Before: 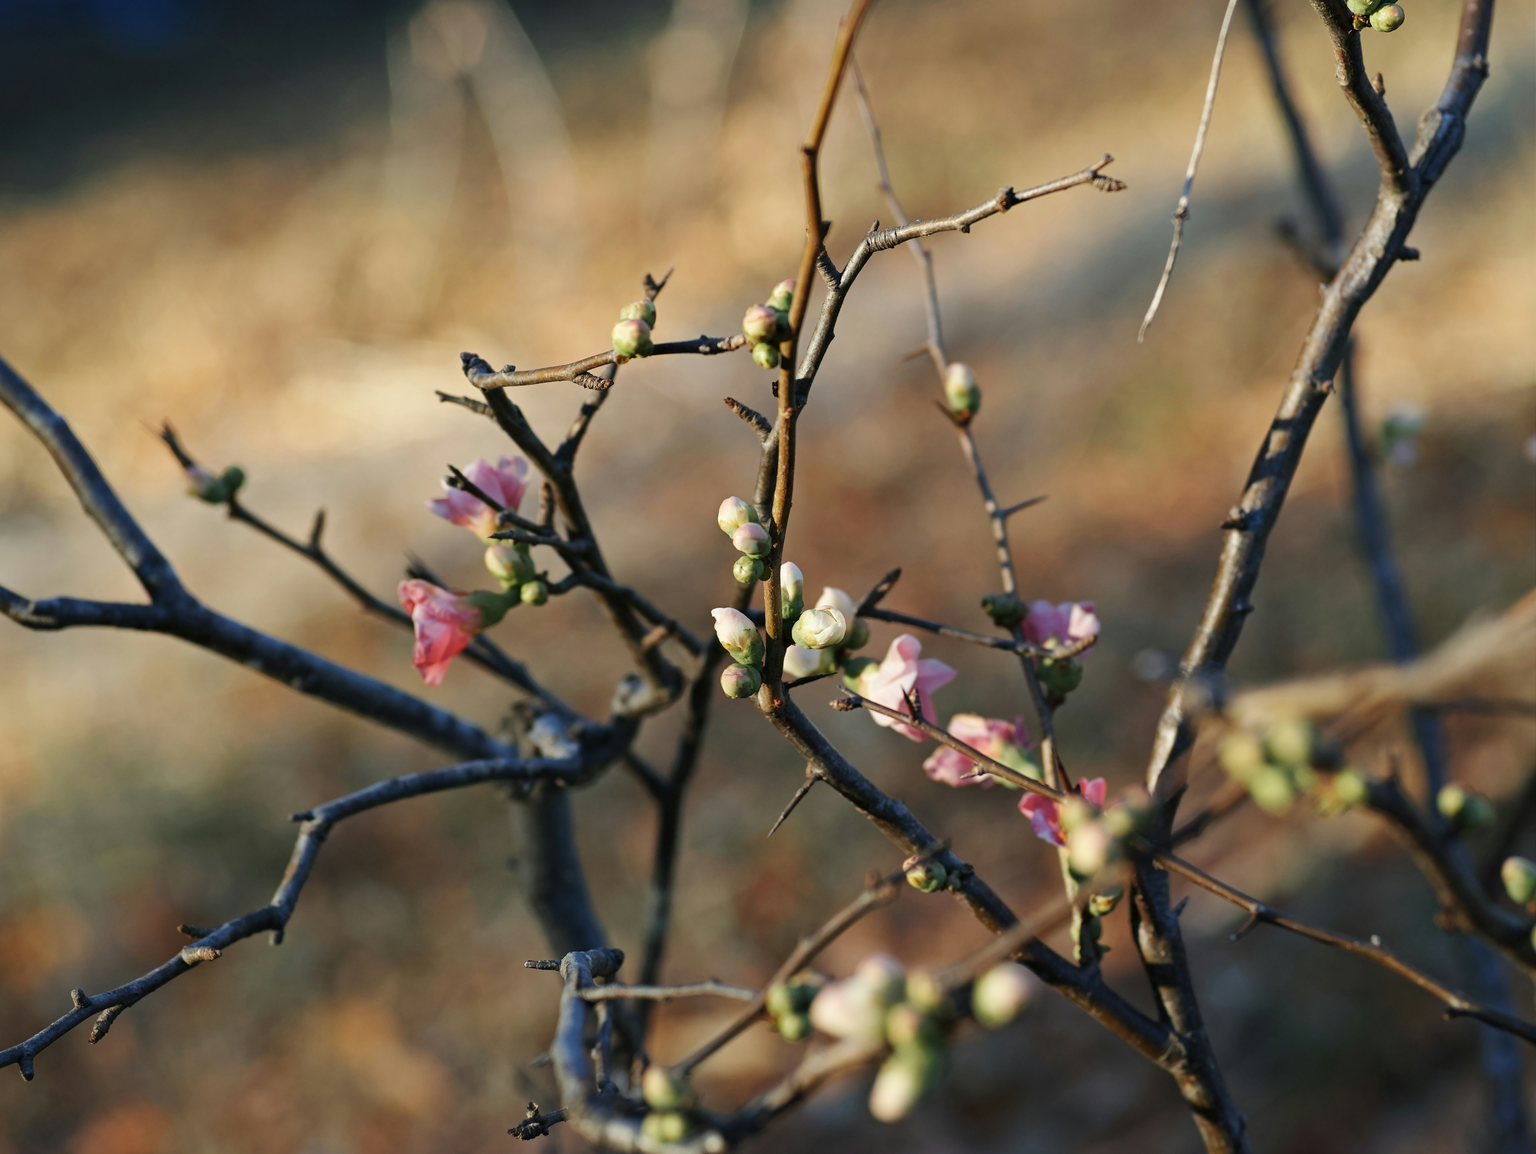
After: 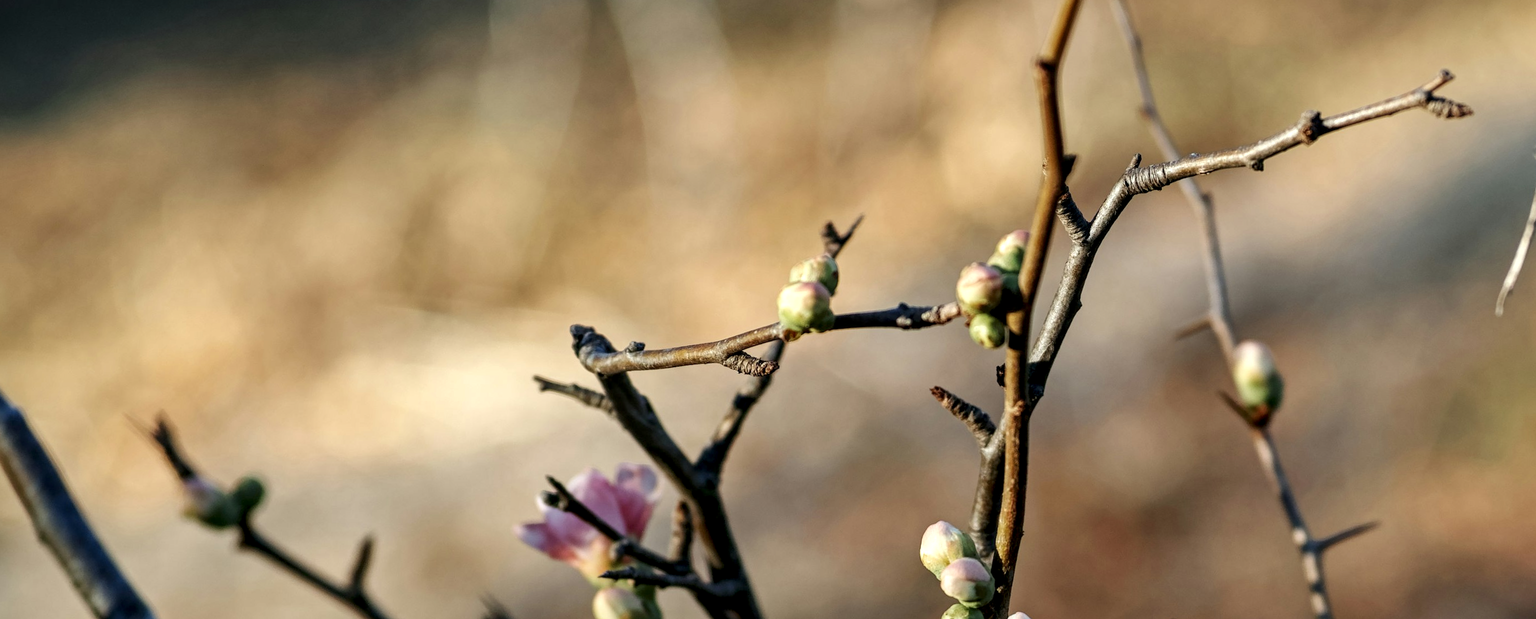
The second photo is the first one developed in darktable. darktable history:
rotate and perspective: rotation 0.215°, lens shift (vertical) -0.139, crop left 0.069, crop right 0.939, crop top 0.002, crop bottom 0.996
crop: left 0.579%, top 7.627%, right 23.167%, bottom 54.275%
local contrast: detail 154%
